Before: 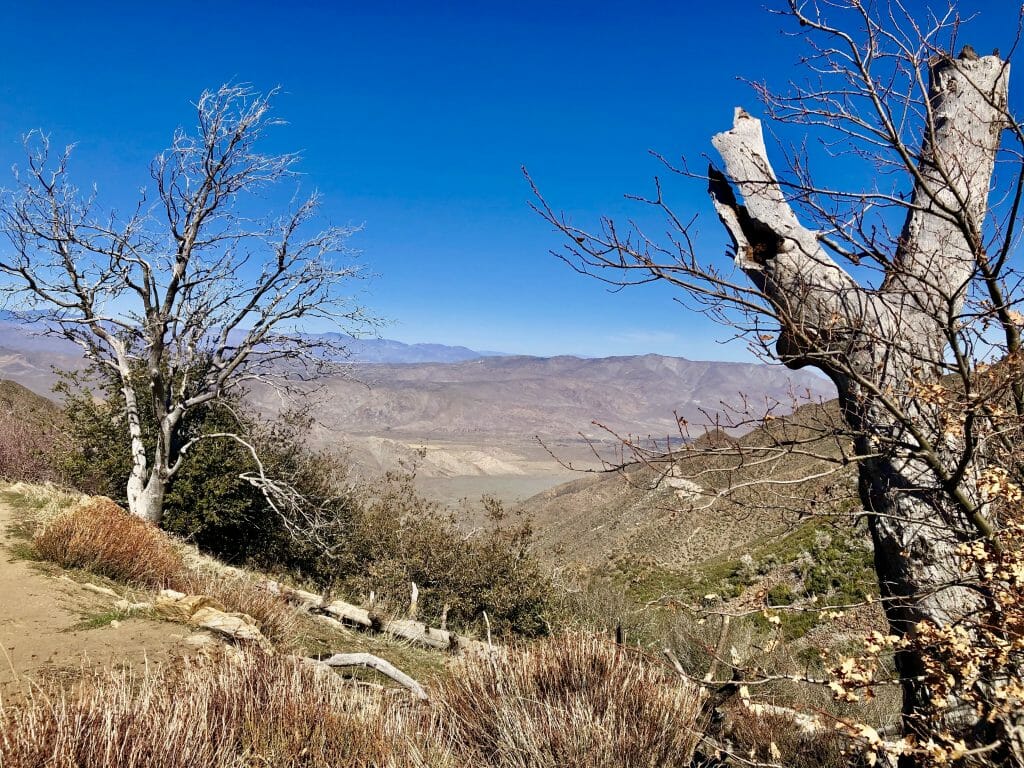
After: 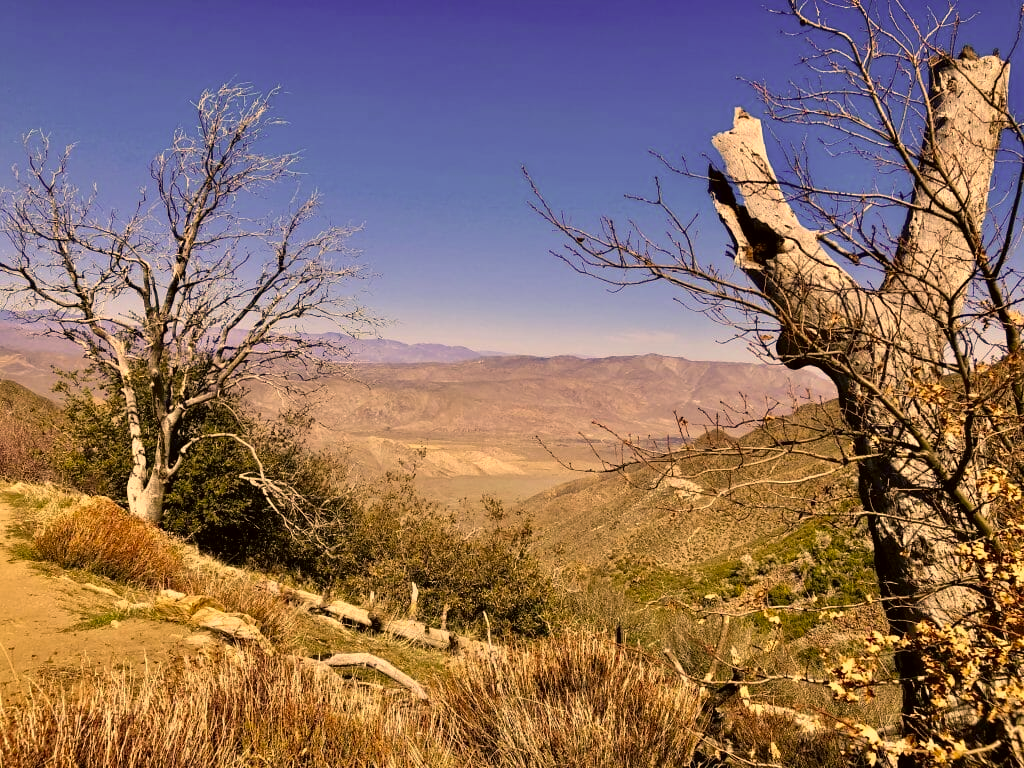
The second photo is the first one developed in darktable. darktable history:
color correction: highlights a* 18.43, highlights b* 35.34, shadows a* 1.53, shadows b* 6.3, saturation 1.02
